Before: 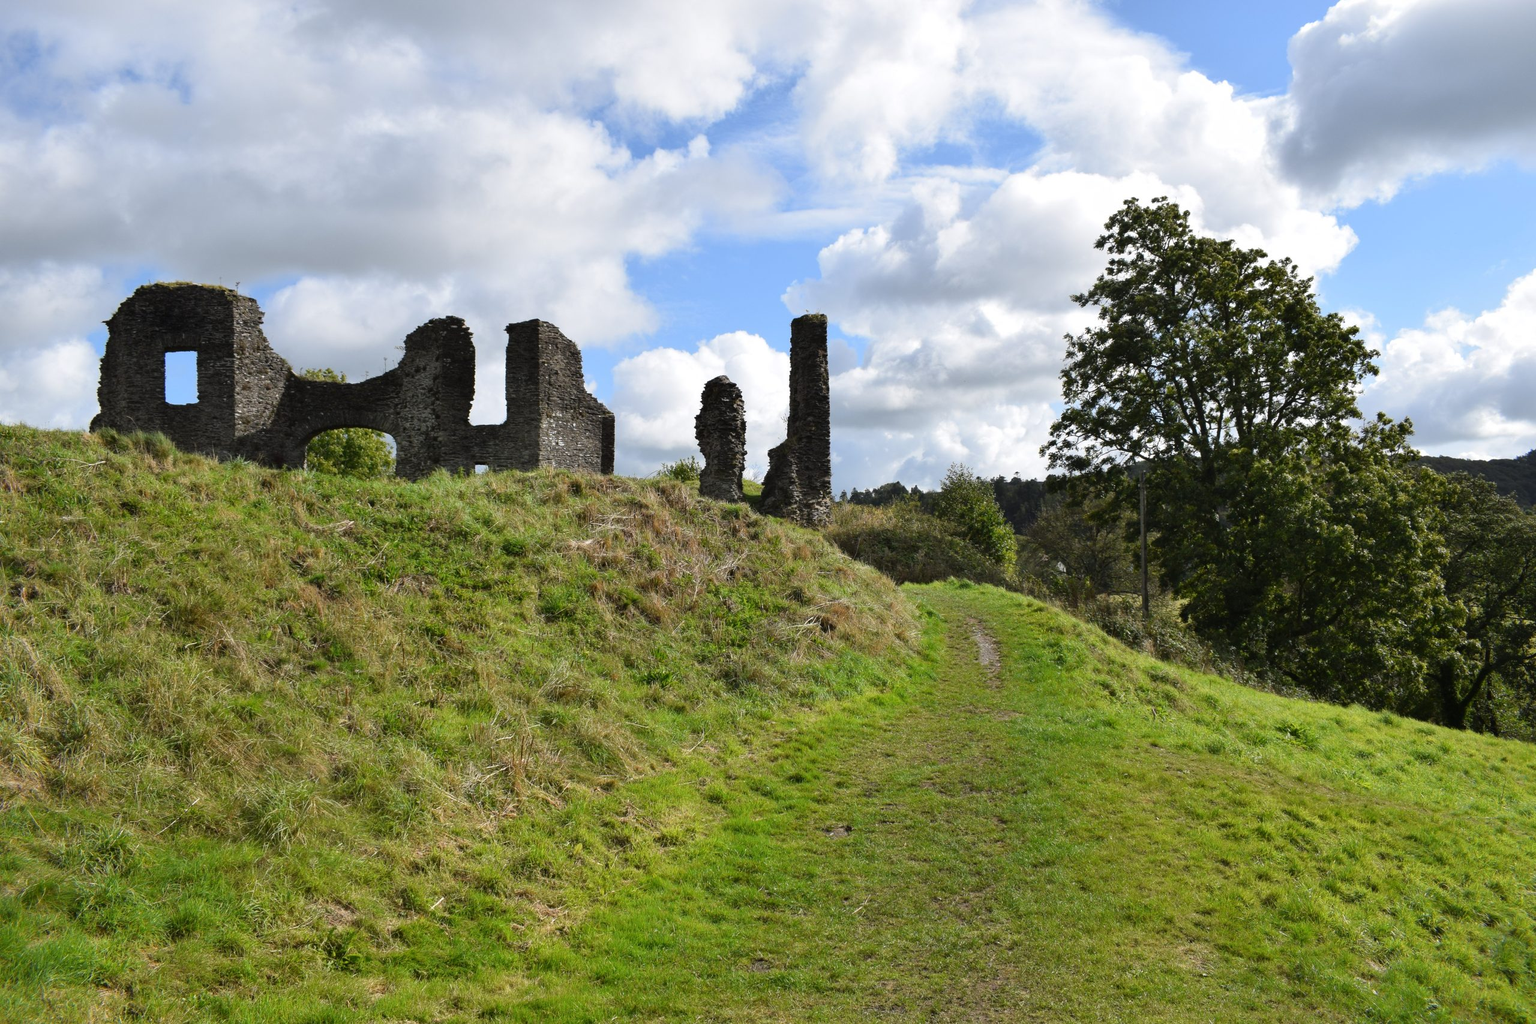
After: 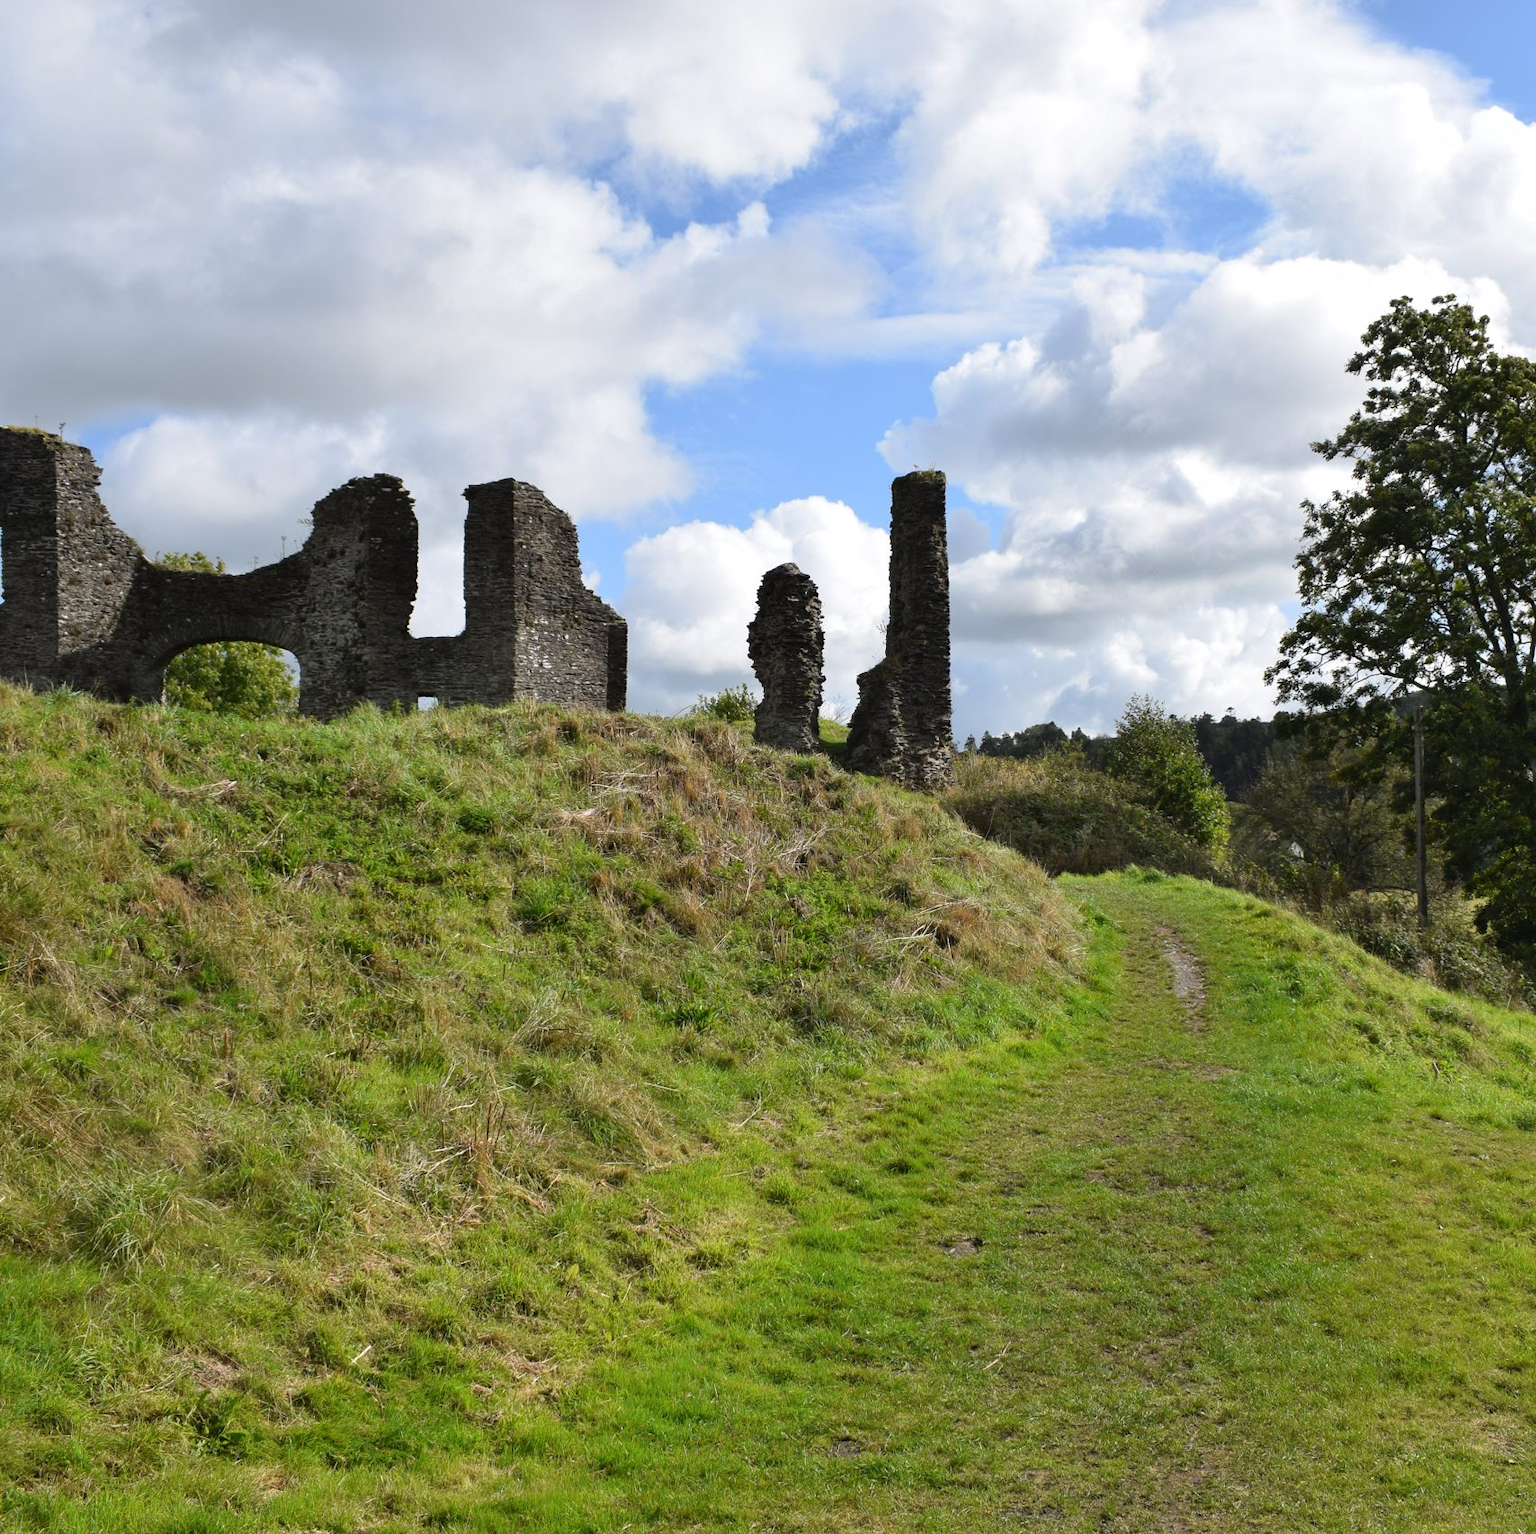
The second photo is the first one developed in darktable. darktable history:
crop and rotate: left 12.791%, right 20.474%
